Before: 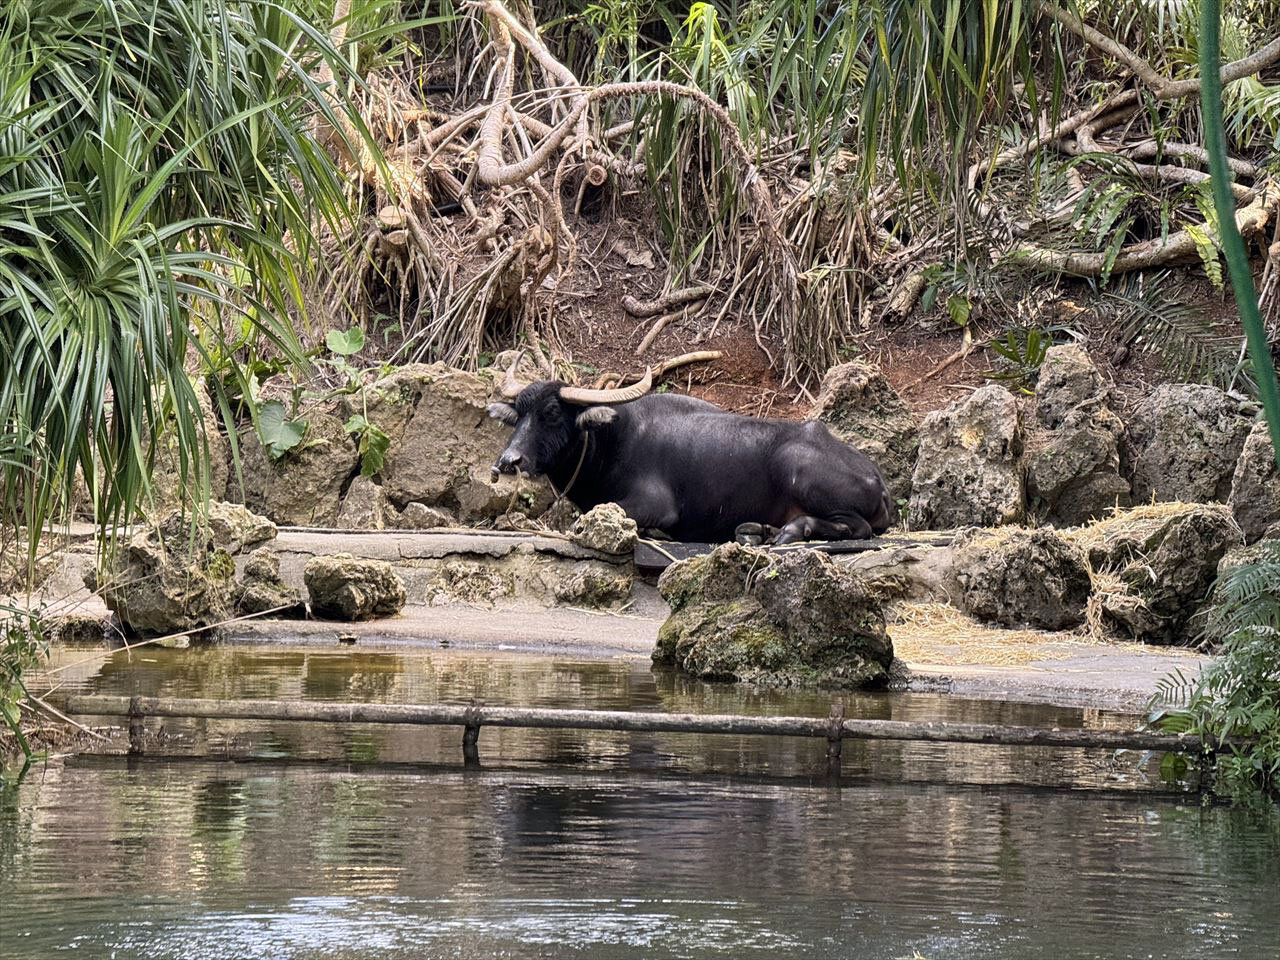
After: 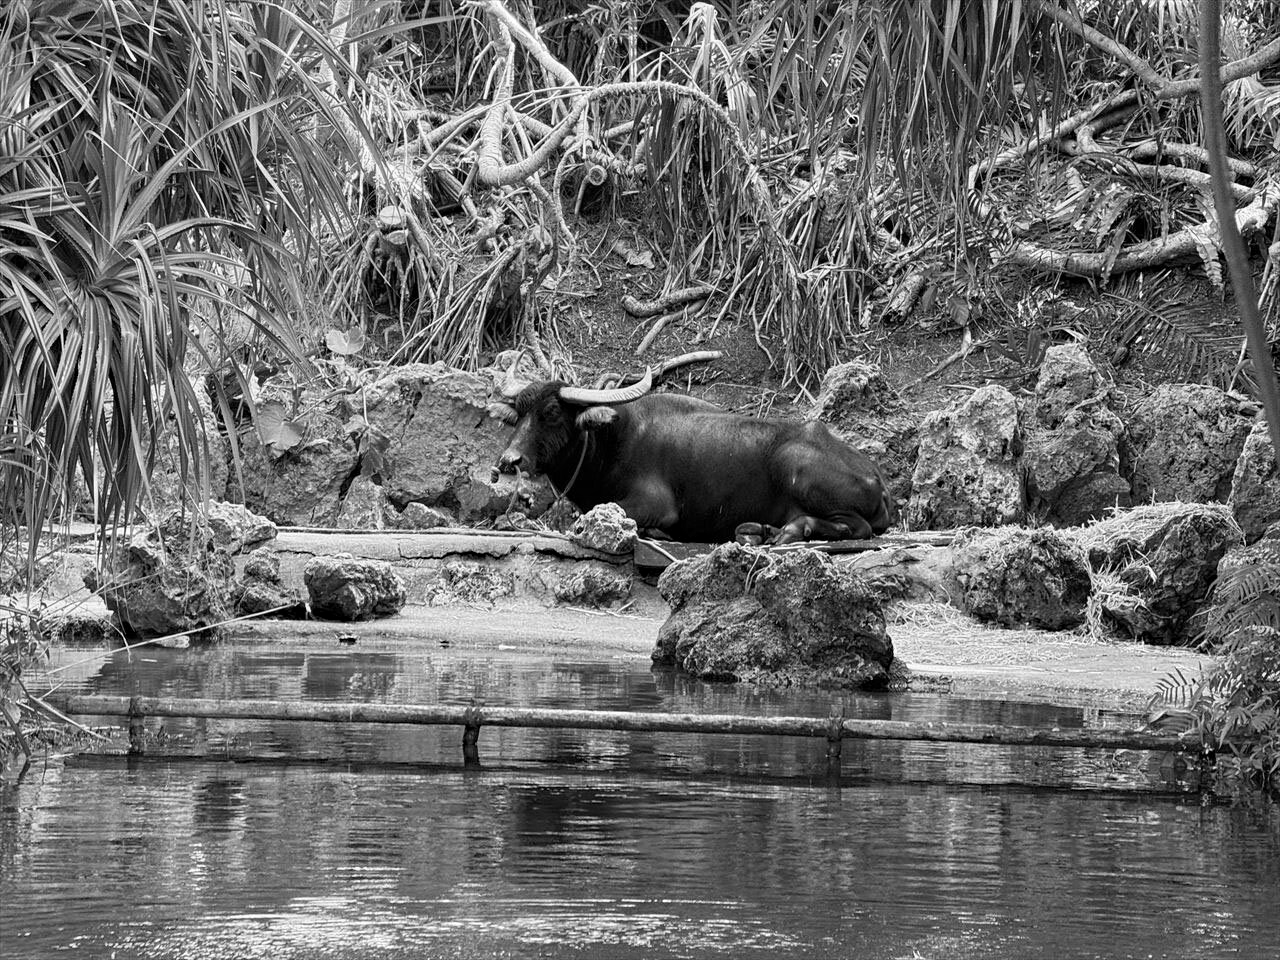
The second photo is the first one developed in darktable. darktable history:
haze removal: compatibility mode true, adaptive false
contrast brightness saturation: saturation -1
